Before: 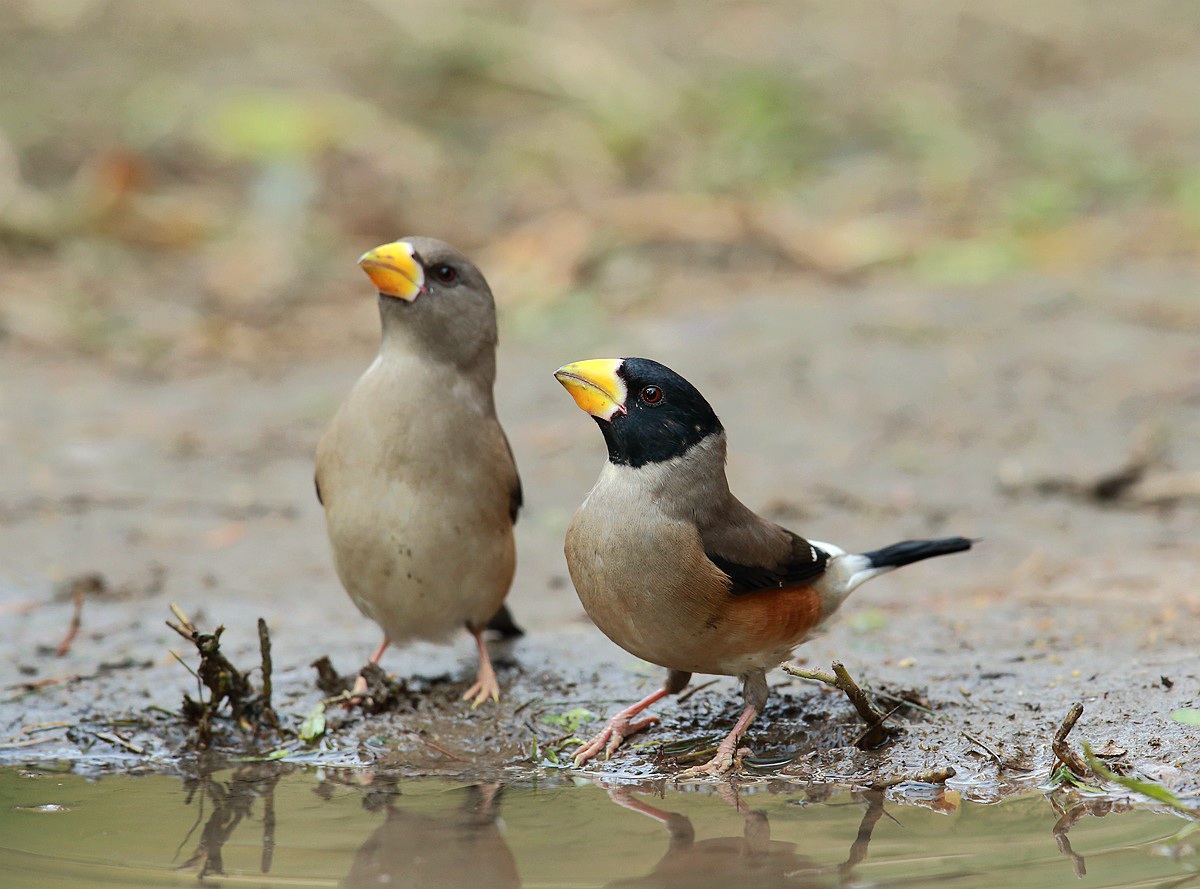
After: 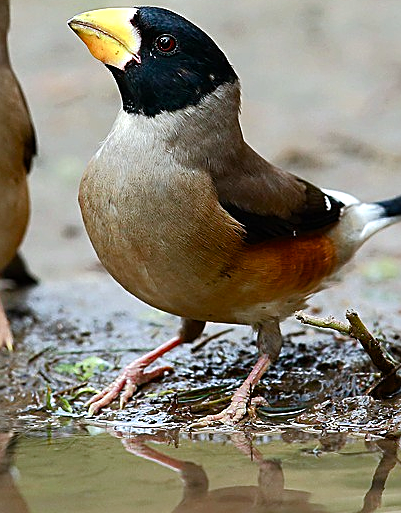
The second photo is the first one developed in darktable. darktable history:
exposure: exposure 0.152 EV, compensate highlight preservation false
crop: left 40.578%, top 39.584%, right 25.987%, bottom 2.672%
sharpen: amount 0.572
contrast brightness saturation: contrast 0.036, saturation 0.158
color balance rgb: power › luminance -14.824%, highlights gain › luminance 16.402%, highlights gain › chroma 2.838%, highlights gain › hue 260.08°, perceptual saturation grading › global saturation 20%, perceptual saturation grading › highlights -50.594%, perceptual saturation grading › shadows 30.998%, global vibrance 20%
